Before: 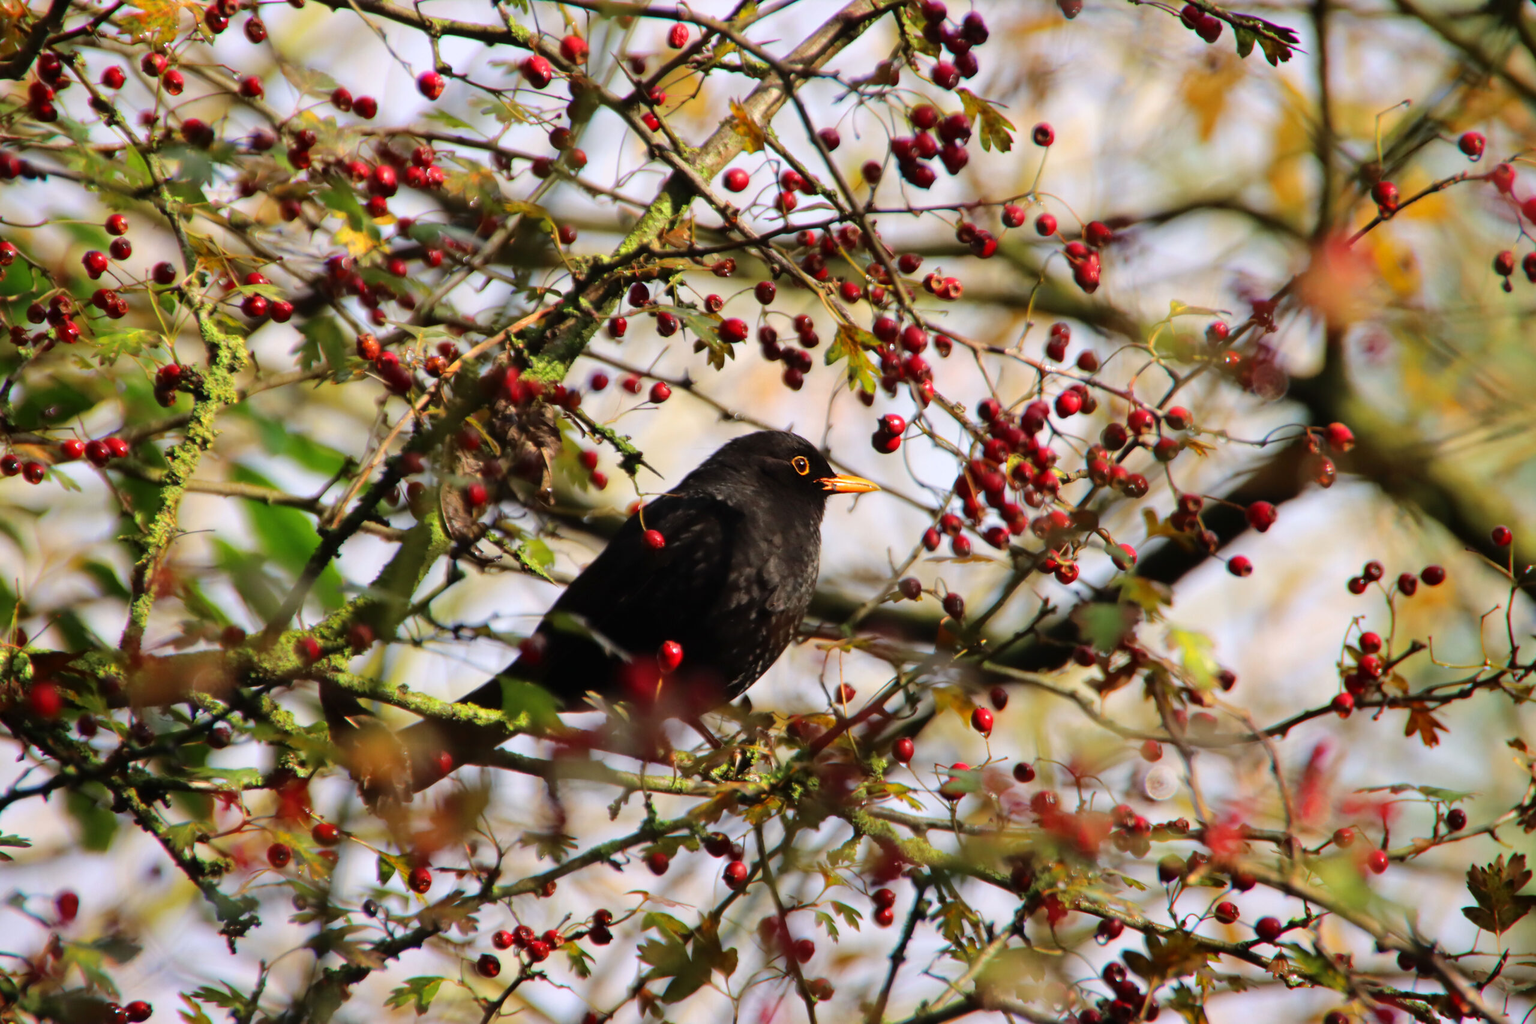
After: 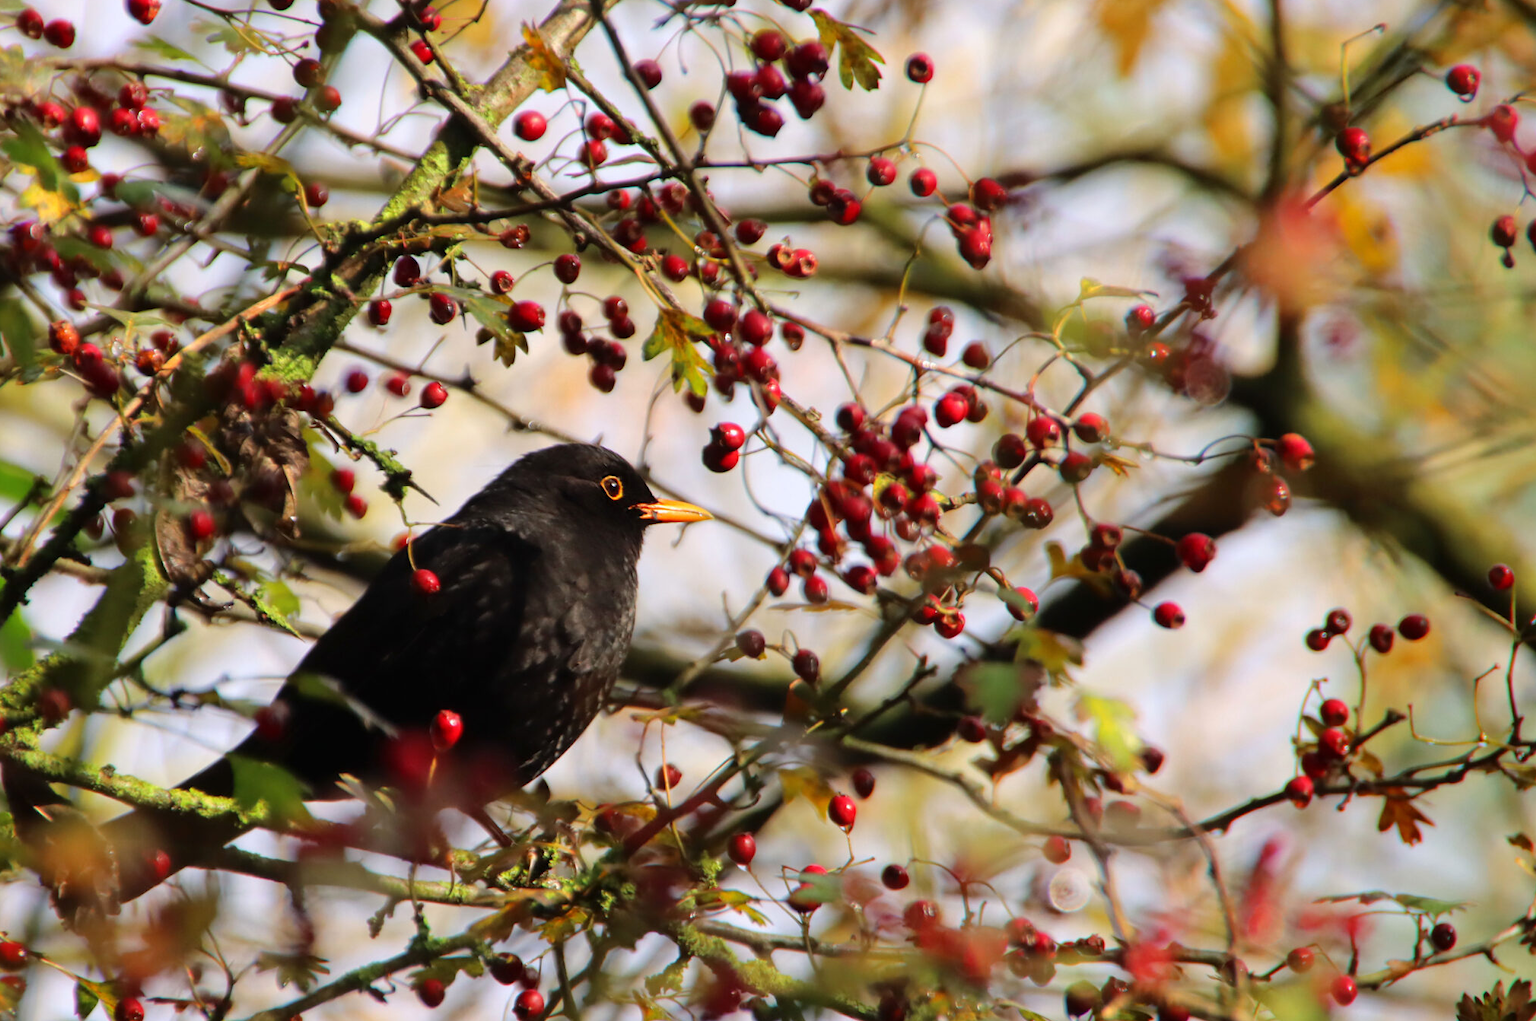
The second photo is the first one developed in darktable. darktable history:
crop and rotate: left 20.74%, top 7.912%, right 0.375%, bottom 13.378%
